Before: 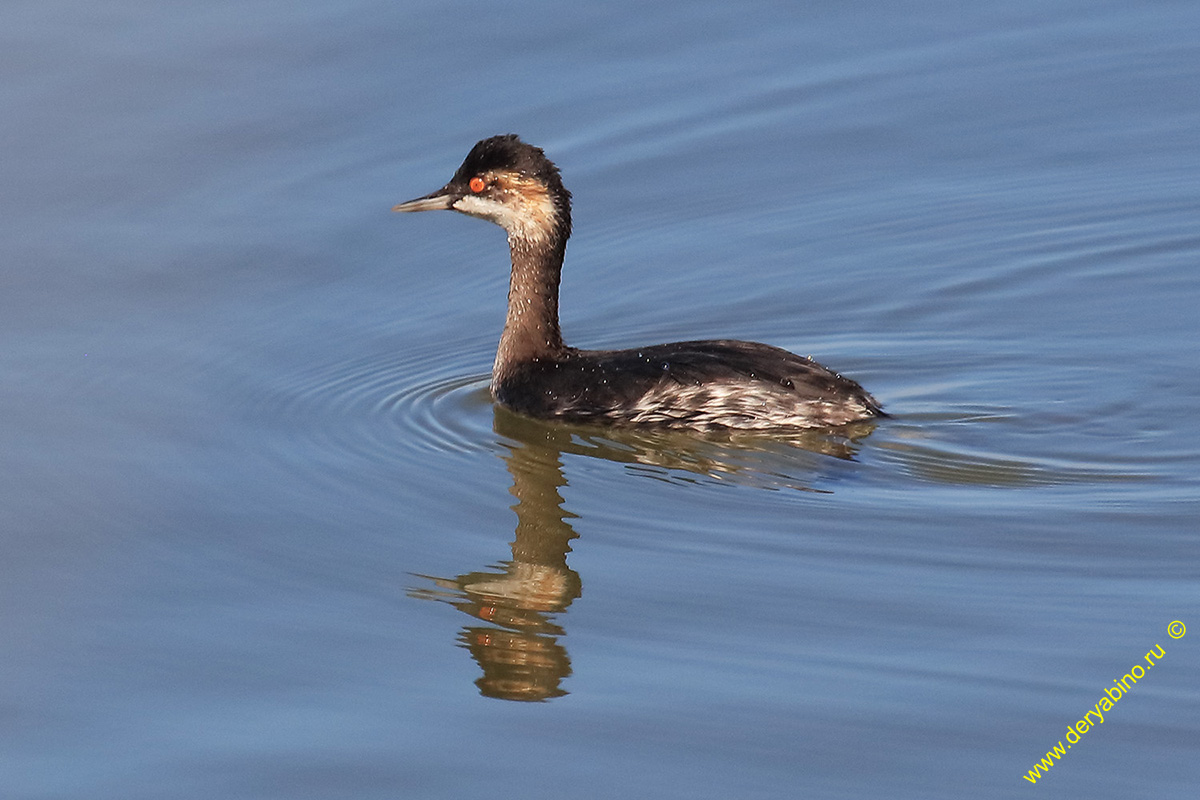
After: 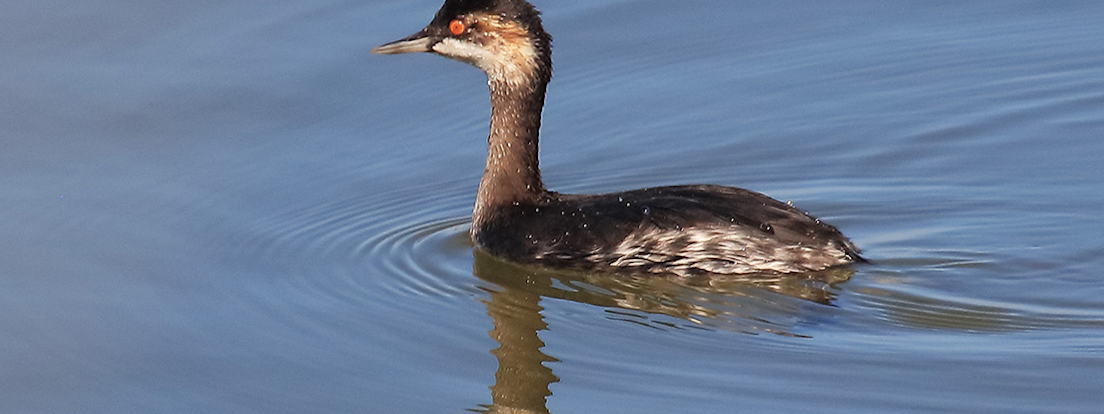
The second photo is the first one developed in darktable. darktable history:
crop: left 1.744%, top 19.225%, right 5.069%, bottom 28.357%
rotate and perspective: rotation 0.174°, lens shift (vertical) 0.013, lens shift (horizontal) 0.019, shear 0.001, automatic cropping original format, crop left 0.007, crop right 0.991, crop top 0.016, crop bottom 0.997
tone equalizer: on, module defaults
